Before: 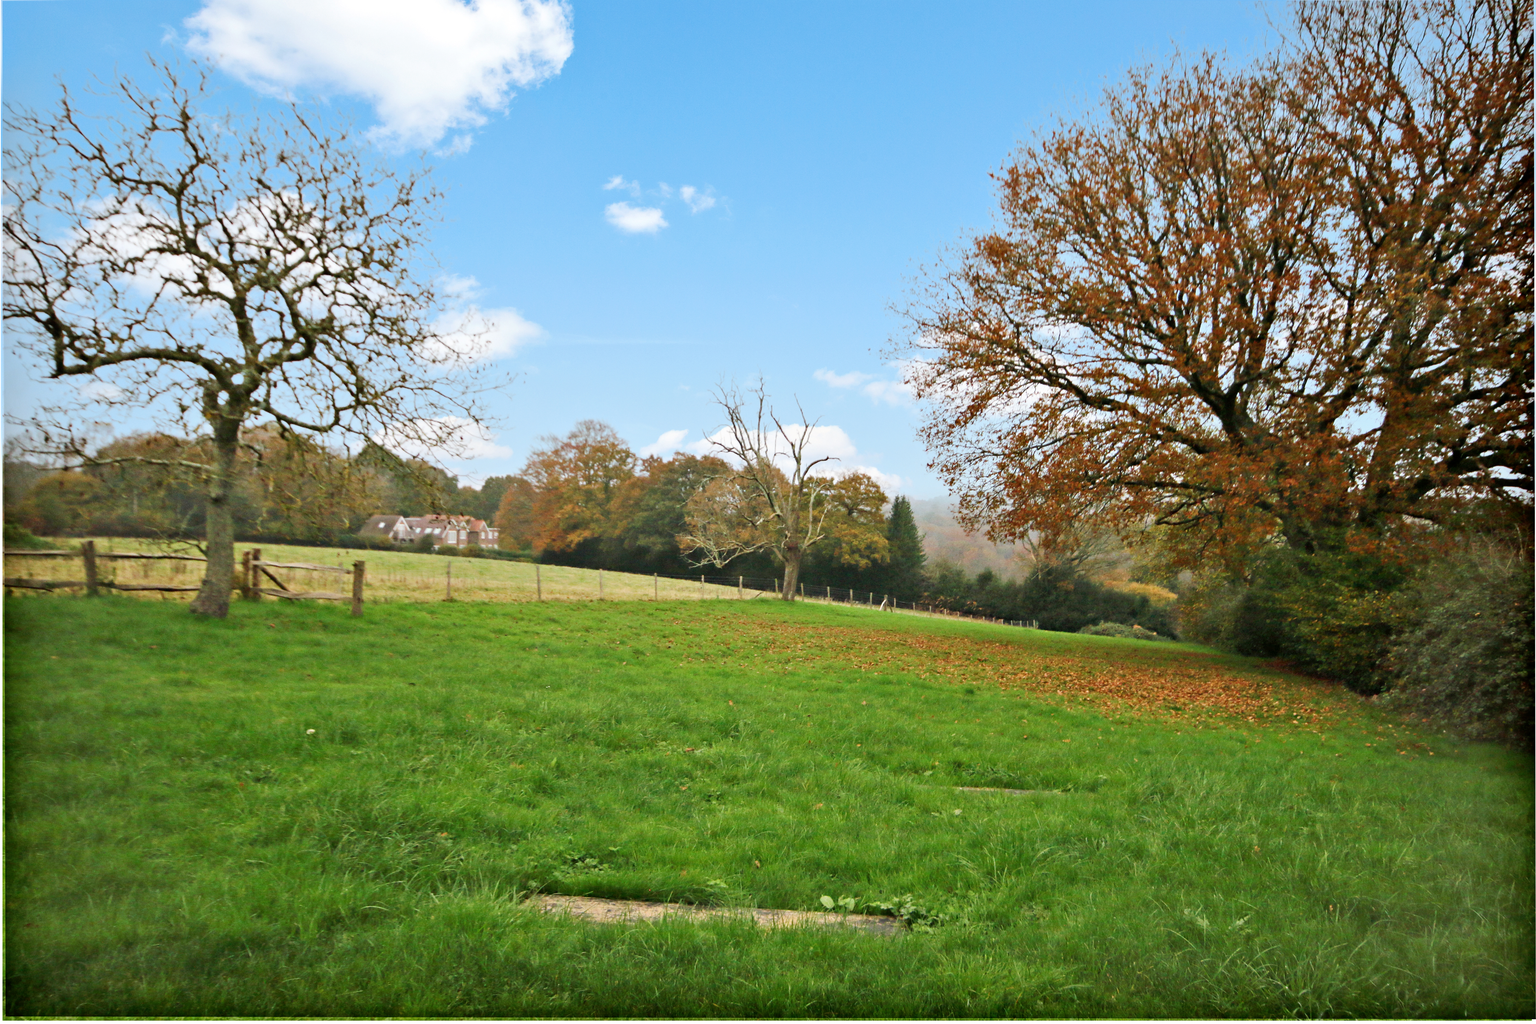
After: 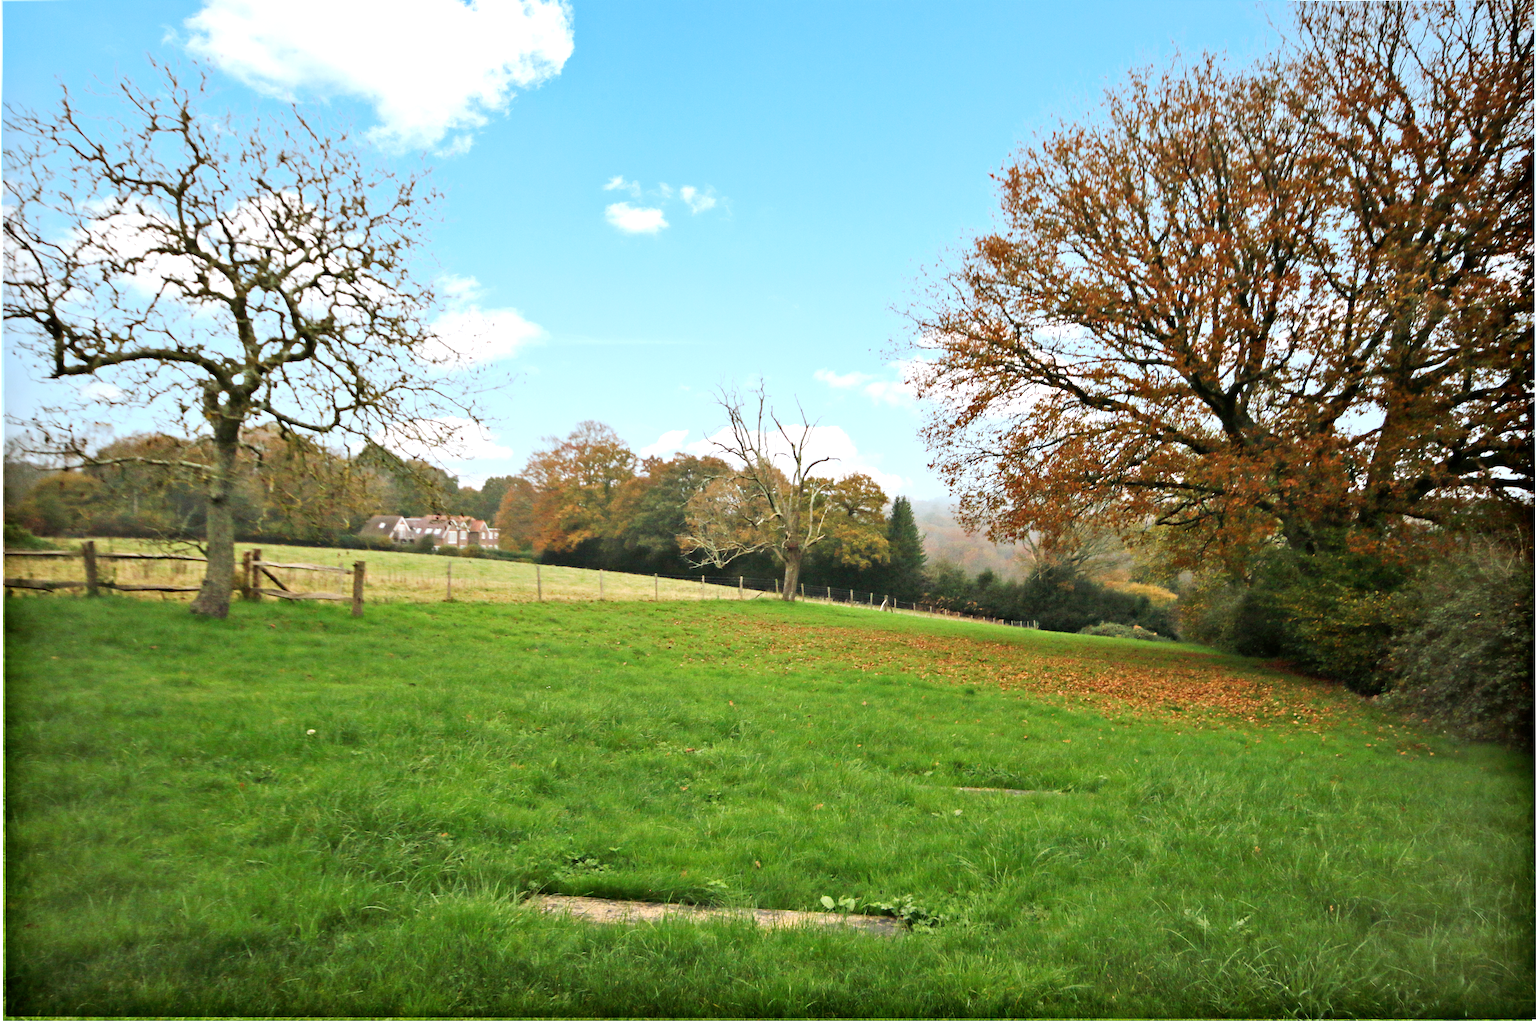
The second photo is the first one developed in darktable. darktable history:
tone equalizer: -8 EV -0.392 EV, -7 EV -0.385 EV, -6 EV -0.308 EV, -5 EV -0.198 EV, -3 EV 0.188 EV, -2 EV 0.311 EV, -1 EV 0.402 EV, +0 EV 0.444 EV, mask exposure compensation -0.505 EV
